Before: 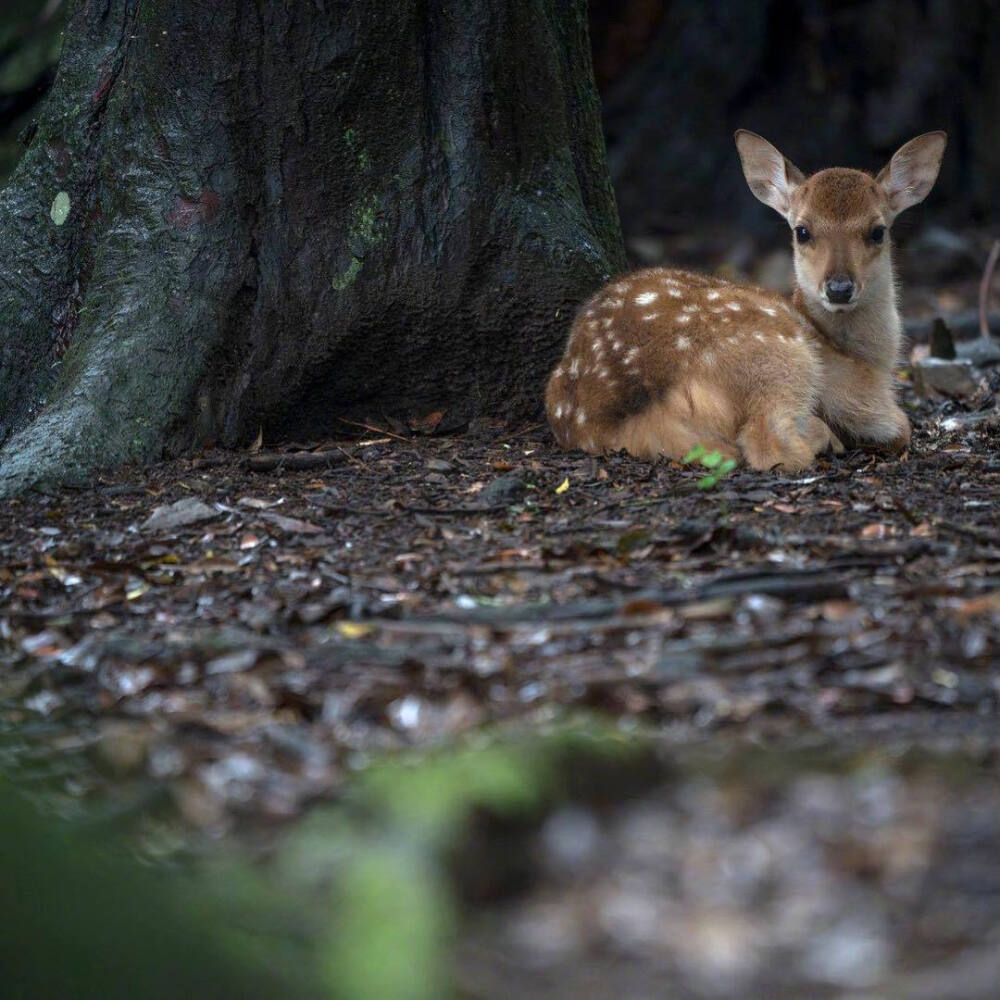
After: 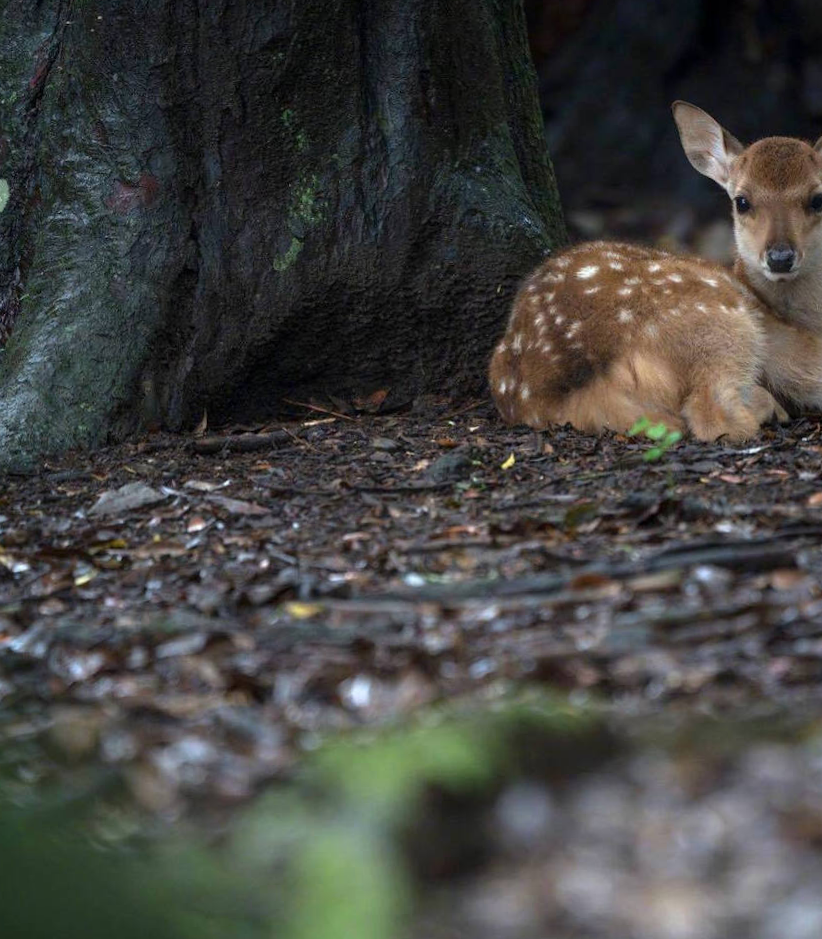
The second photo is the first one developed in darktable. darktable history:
crop and rotate: angle 1.34°, left 4.402%, top 1.217%, right 11.467%, bottom 2.64%
